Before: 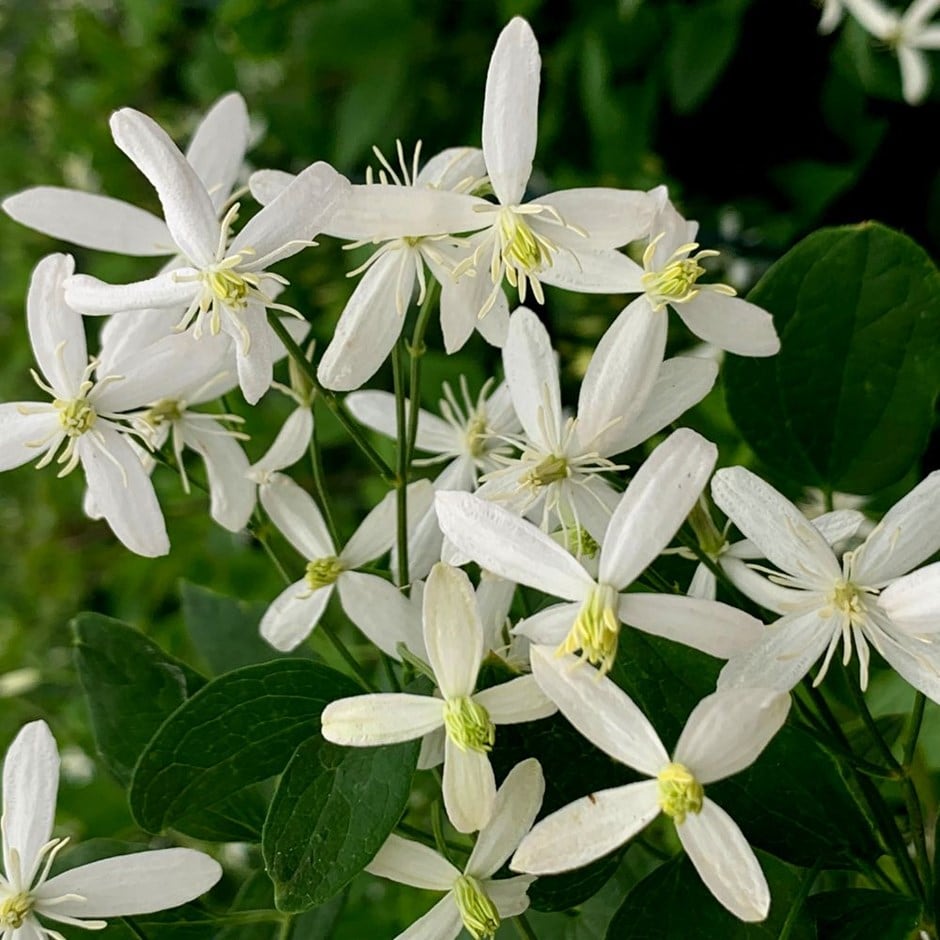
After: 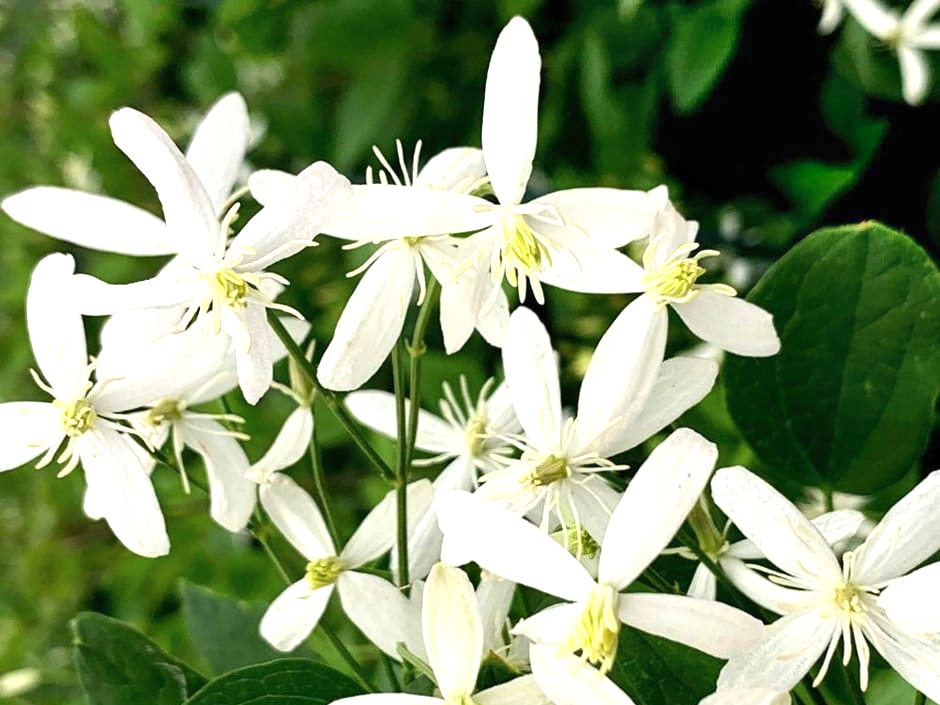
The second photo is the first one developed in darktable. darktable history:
exposure: black level correction 0, exposure 0.694 EV, compensate exposure bias true, compensate highlight preservation false
crop: bottom 24.982%
shadows and highlights: radius 47.42, white point adjustment 6.76, compress 79.26%, soften with gaussian
